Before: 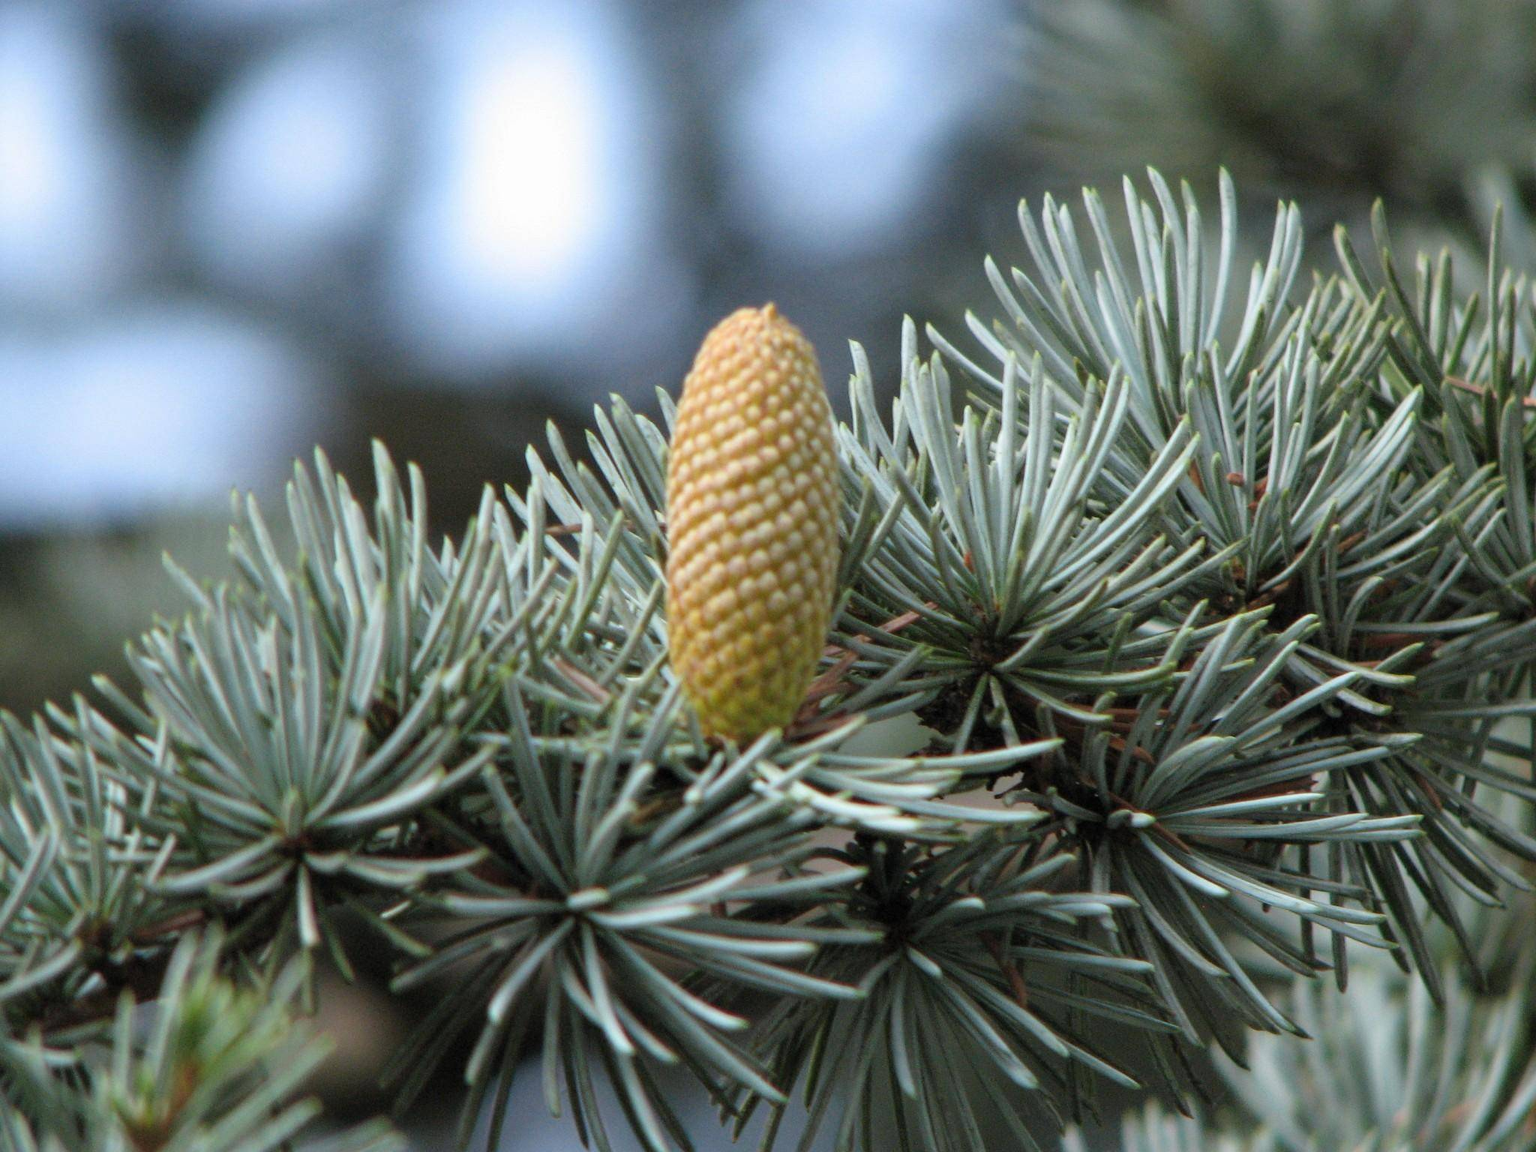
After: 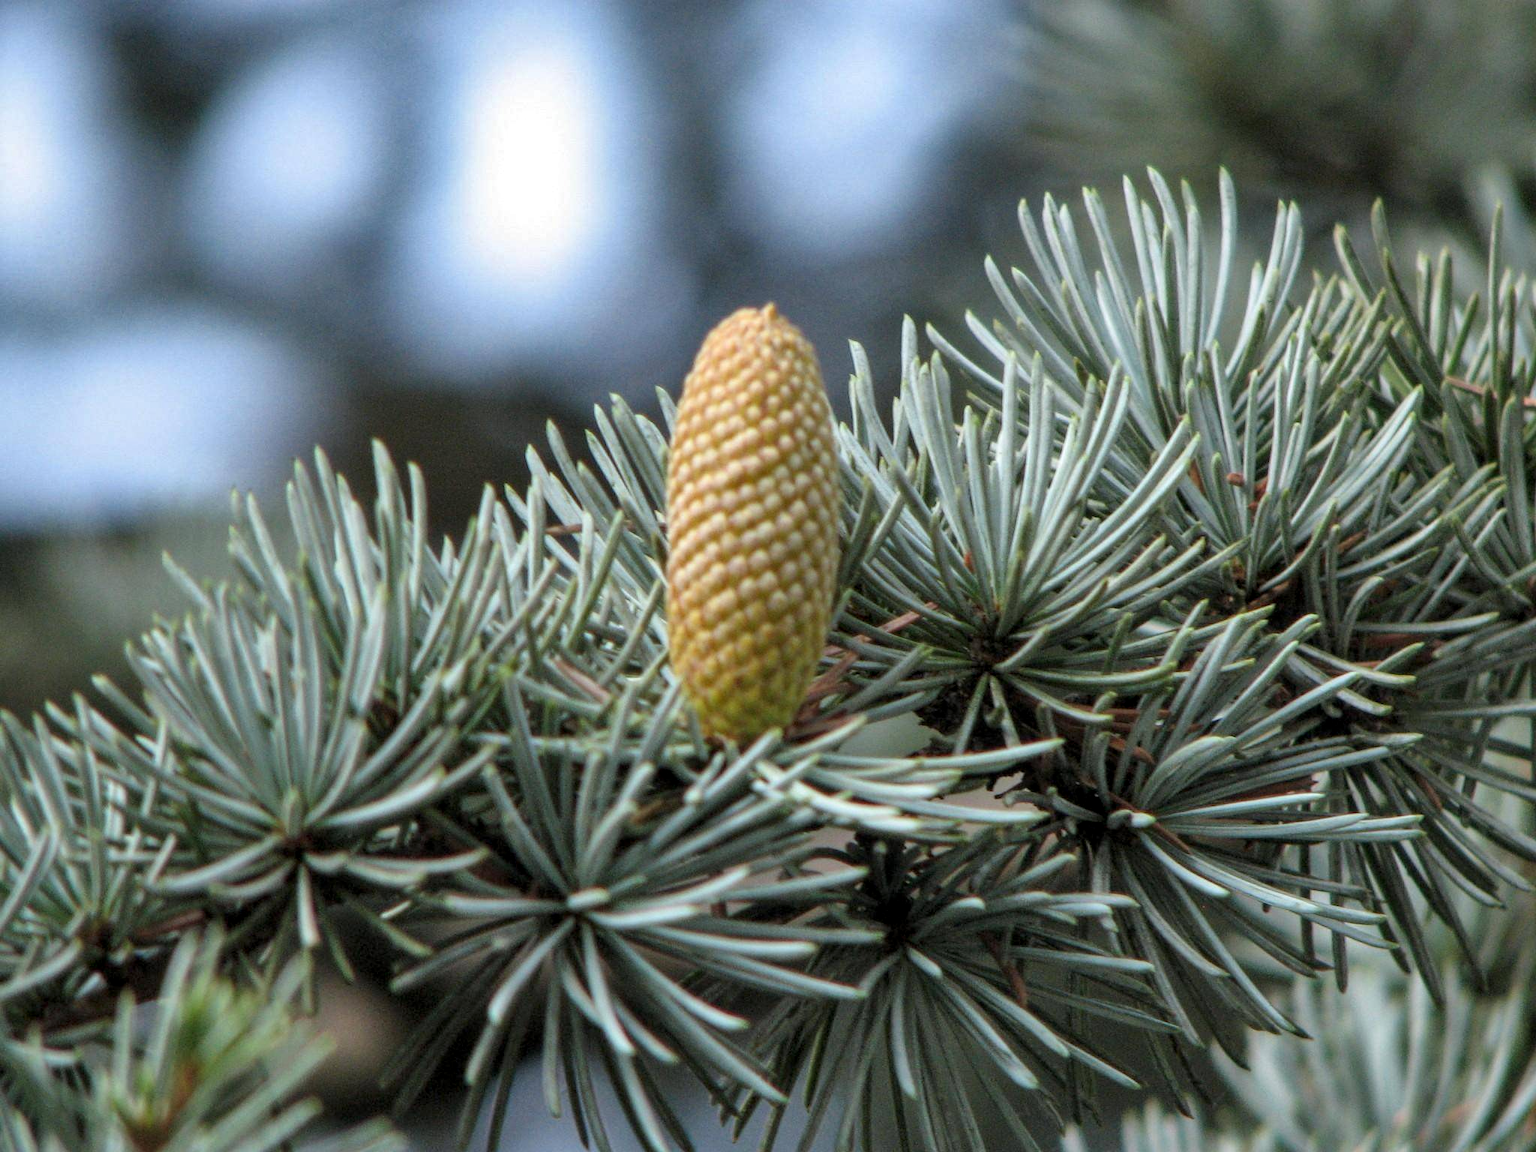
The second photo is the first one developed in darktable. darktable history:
shadows and highlights: shadows 43.71, white point adjustment -1.46, soften with gaussian
local contrast: on, module defaults
